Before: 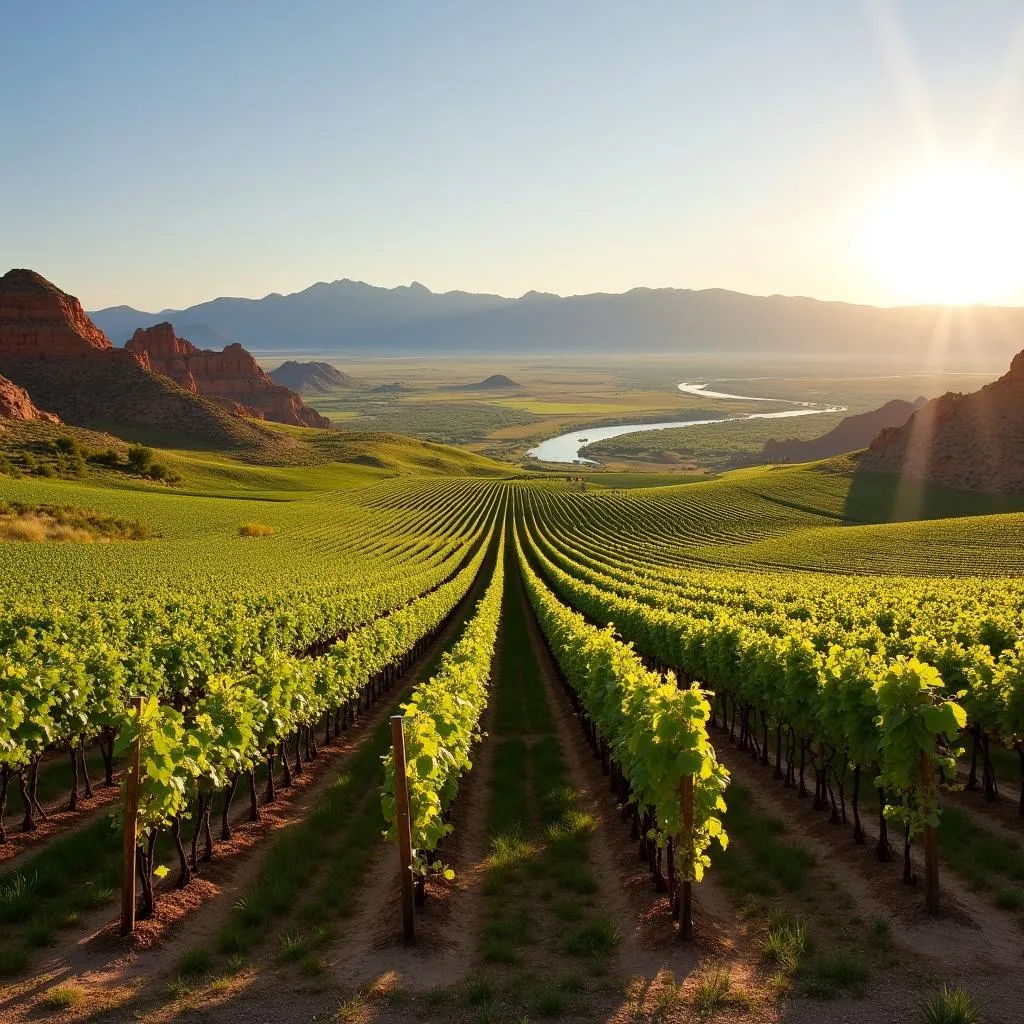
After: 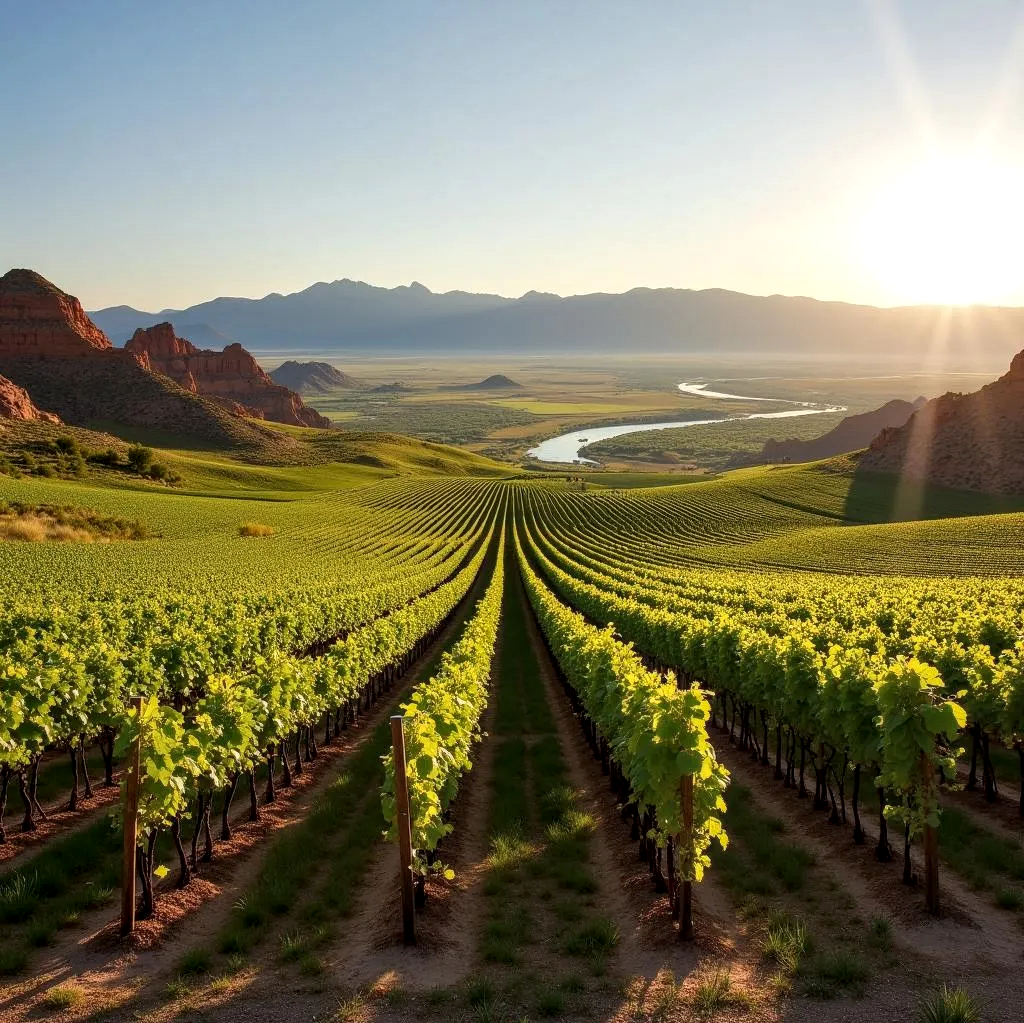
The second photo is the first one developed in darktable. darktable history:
tone equalizer: on, module defaults
crop: bottom 0.056%
local contrast: detail 130%
